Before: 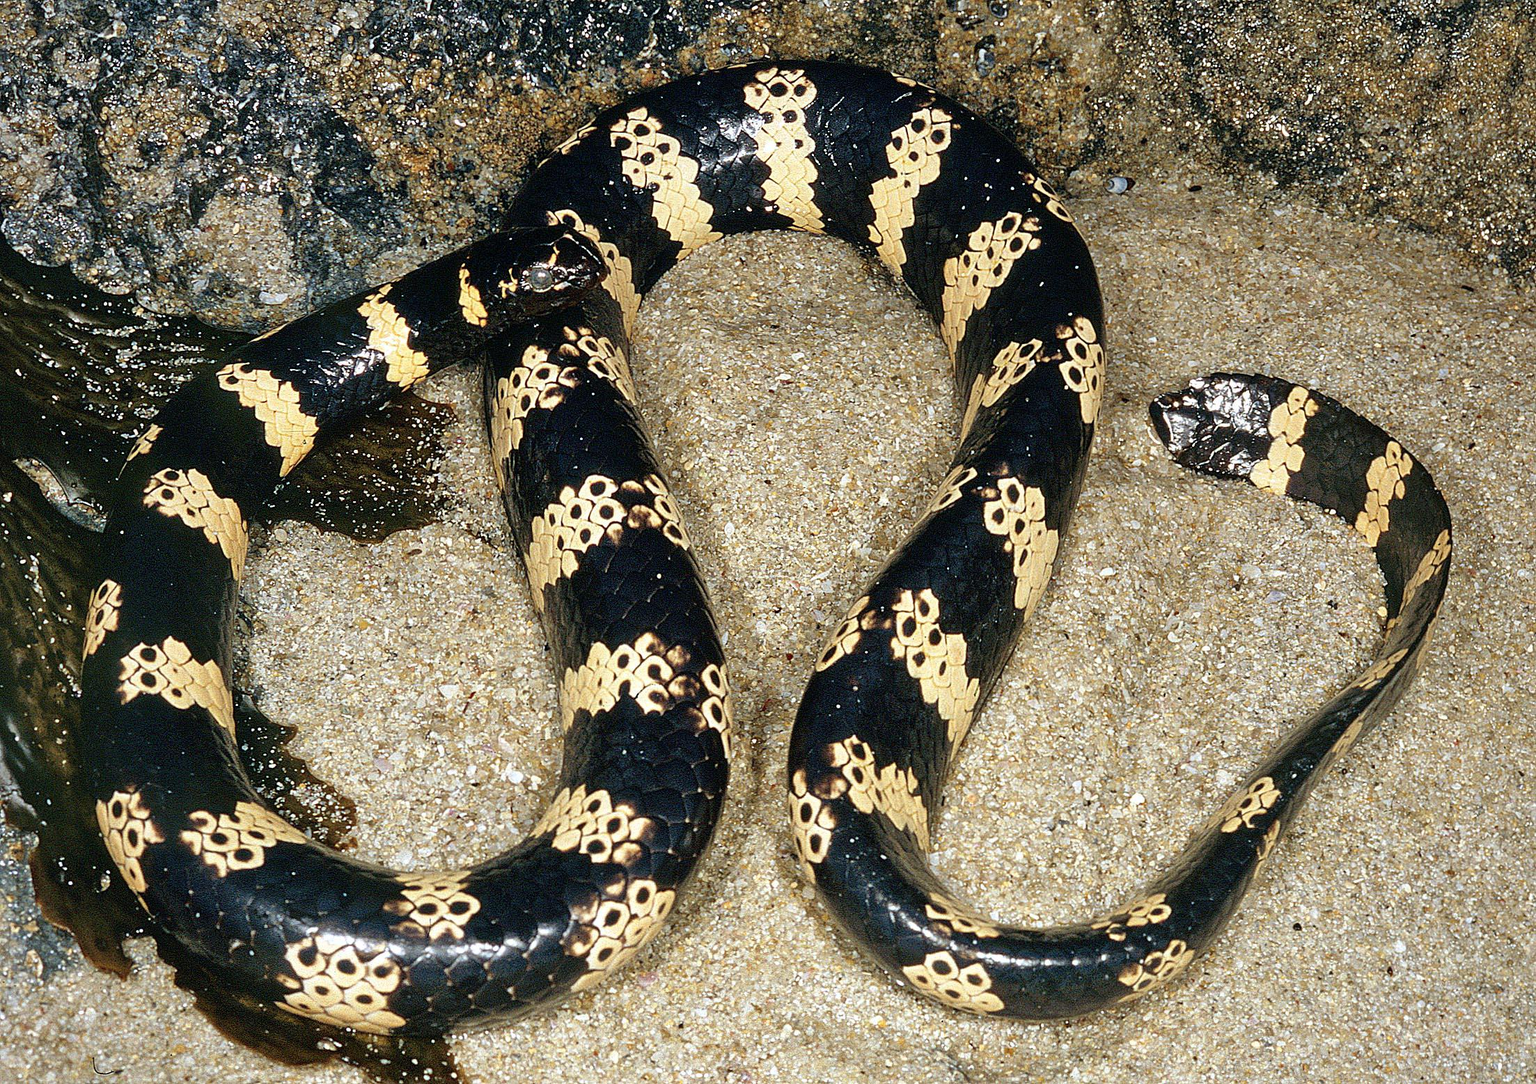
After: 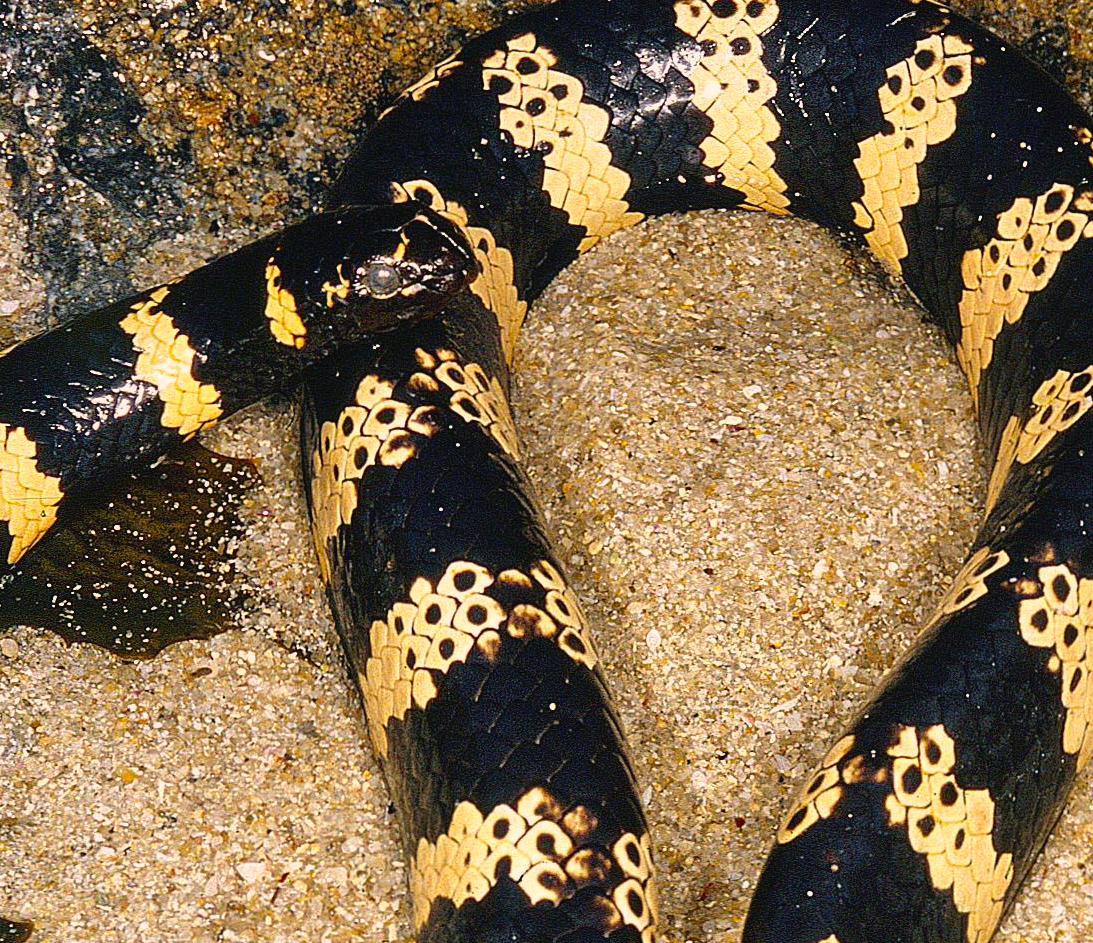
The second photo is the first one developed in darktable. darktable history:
color balance rgb: global offset › luminance 0.268%, global offset › hue 171.84°, perceptual saturation grading › global saturation 29.559%
color correction: highlights a* 11.96, highlights b* 12.12
crop: left 17.866%, top 7.775%, right 32.582%, bottom 31.65%
